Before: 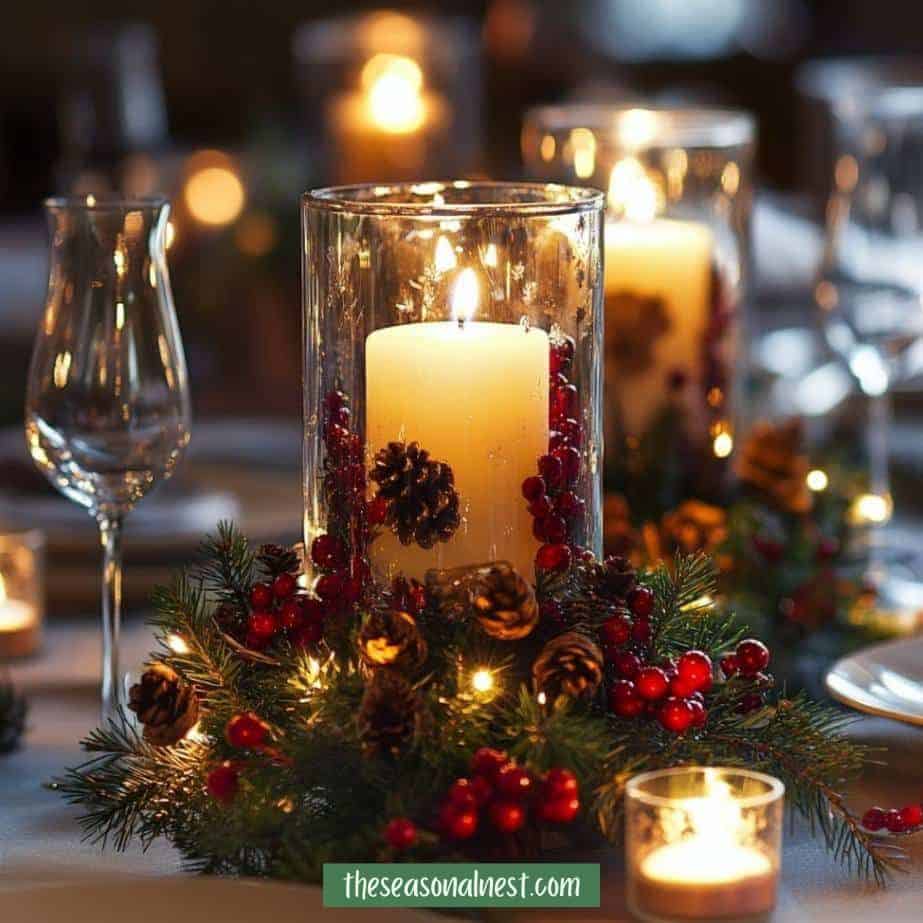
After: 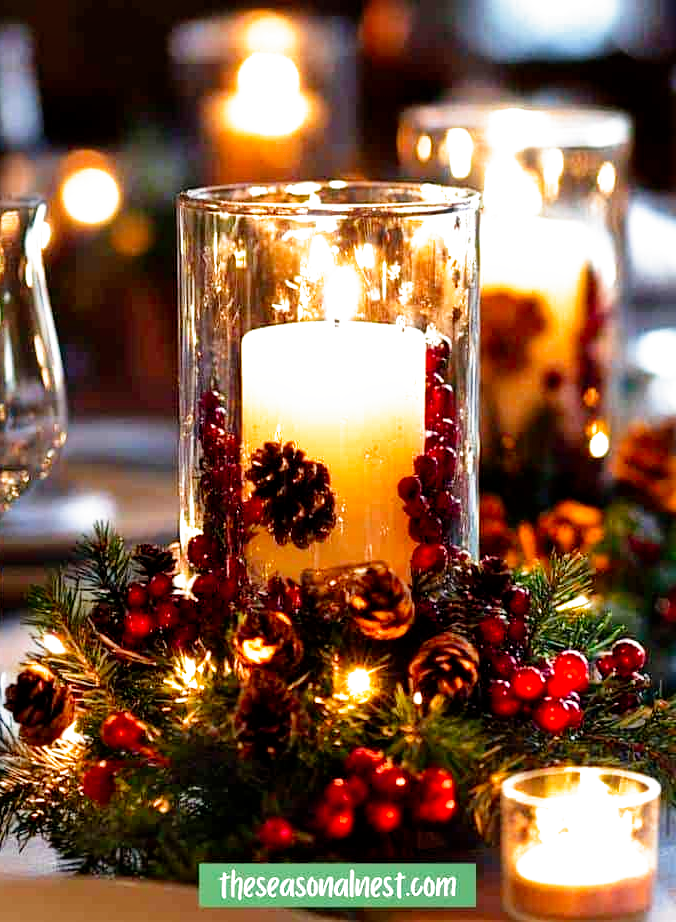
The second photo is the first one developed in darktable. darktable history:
crop: left 13.443%, right 13.31%
filmic rgb: middle gray luminance 8.8%, black relative exposure -6.3 EV, white relative exposure 2.7 EV, threshold 6 EV, target black luminance 0%, hardness 4.74, latitude 73.47%, contrast 1.332, shadows ↔ highlights balance 10.13%, add noise in highlights 0, preserve chrominance no, color science v3 (2019), use custom middle-gray values true, iterations of high-quality reconstruction 0, contrast in highlights soft, enable highlight reconstruction true
shadows and highlights: shadows color adjustment 97.66%, soften with gaussian
